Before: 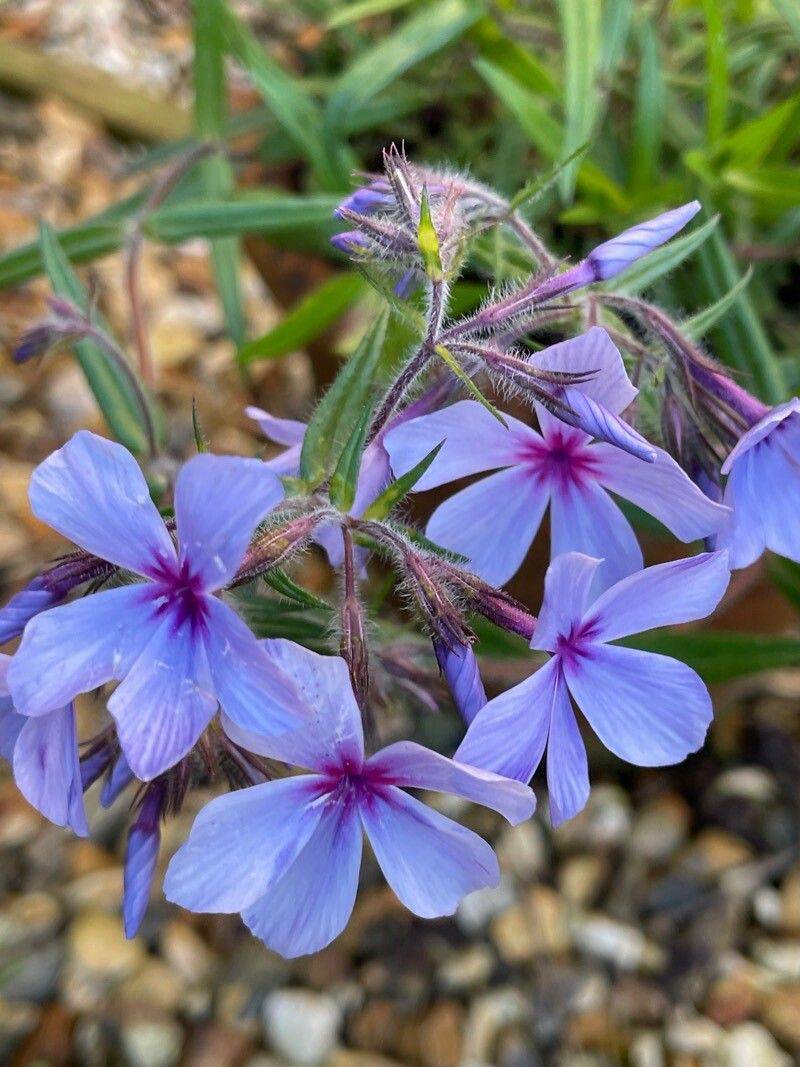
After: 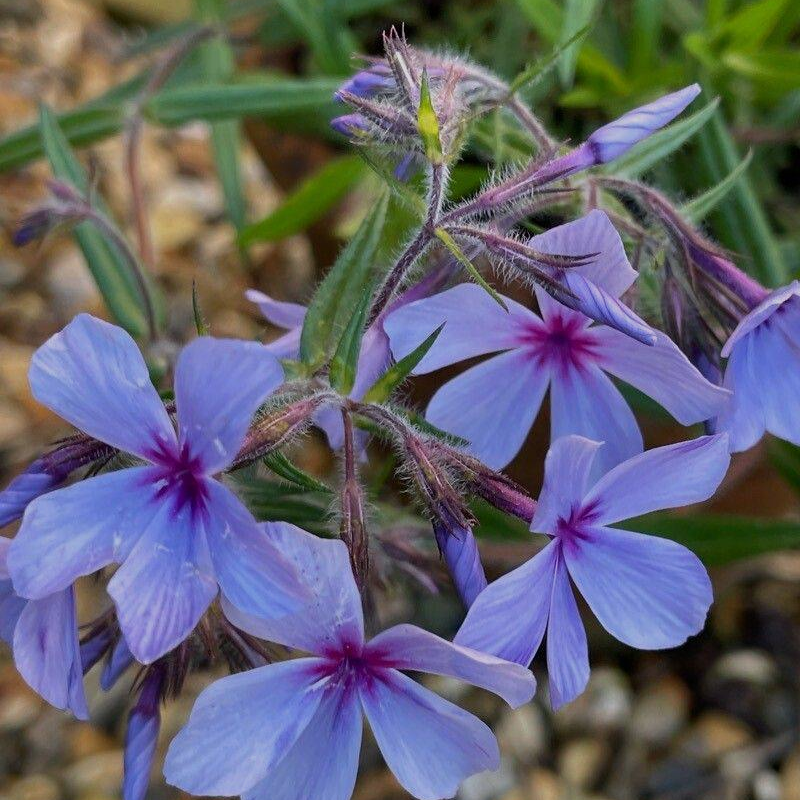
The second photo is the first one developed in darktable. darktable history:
exposure: exposure -0.492 EV, compensate highlight preservation false
crop: top 11.038%, bottom 13.962%
